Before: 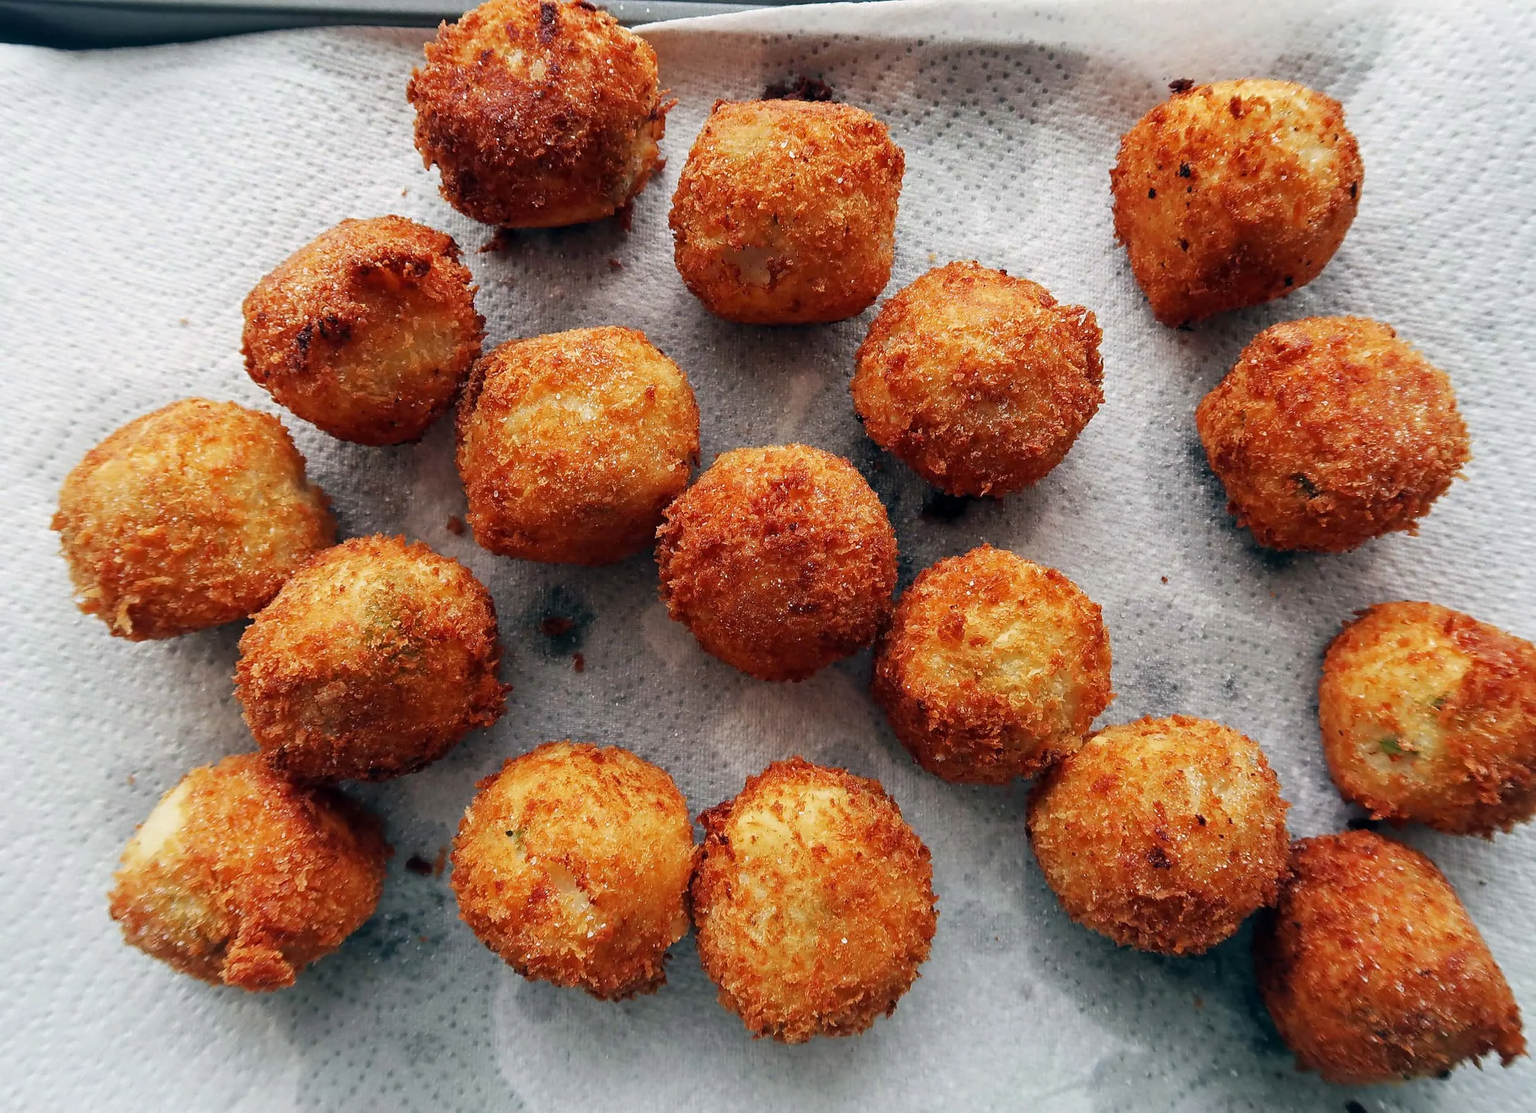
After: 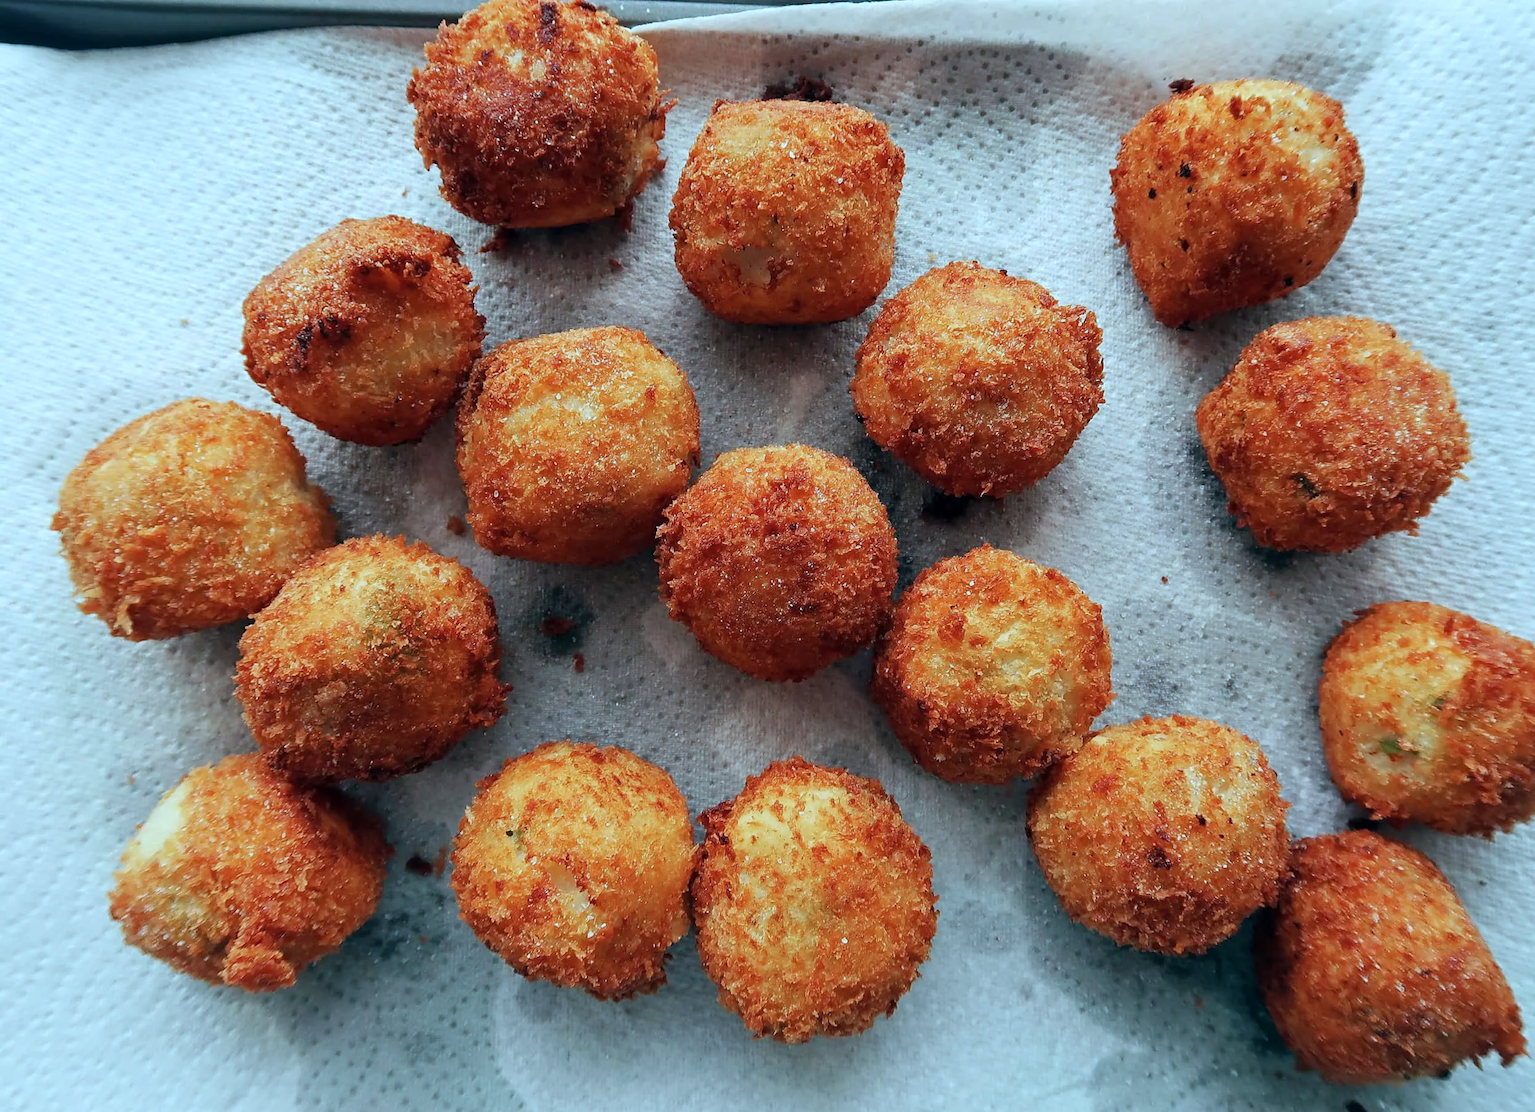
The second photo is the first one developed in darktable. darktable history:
color correction: highlights a* -11.83, highlights b* -15.16
